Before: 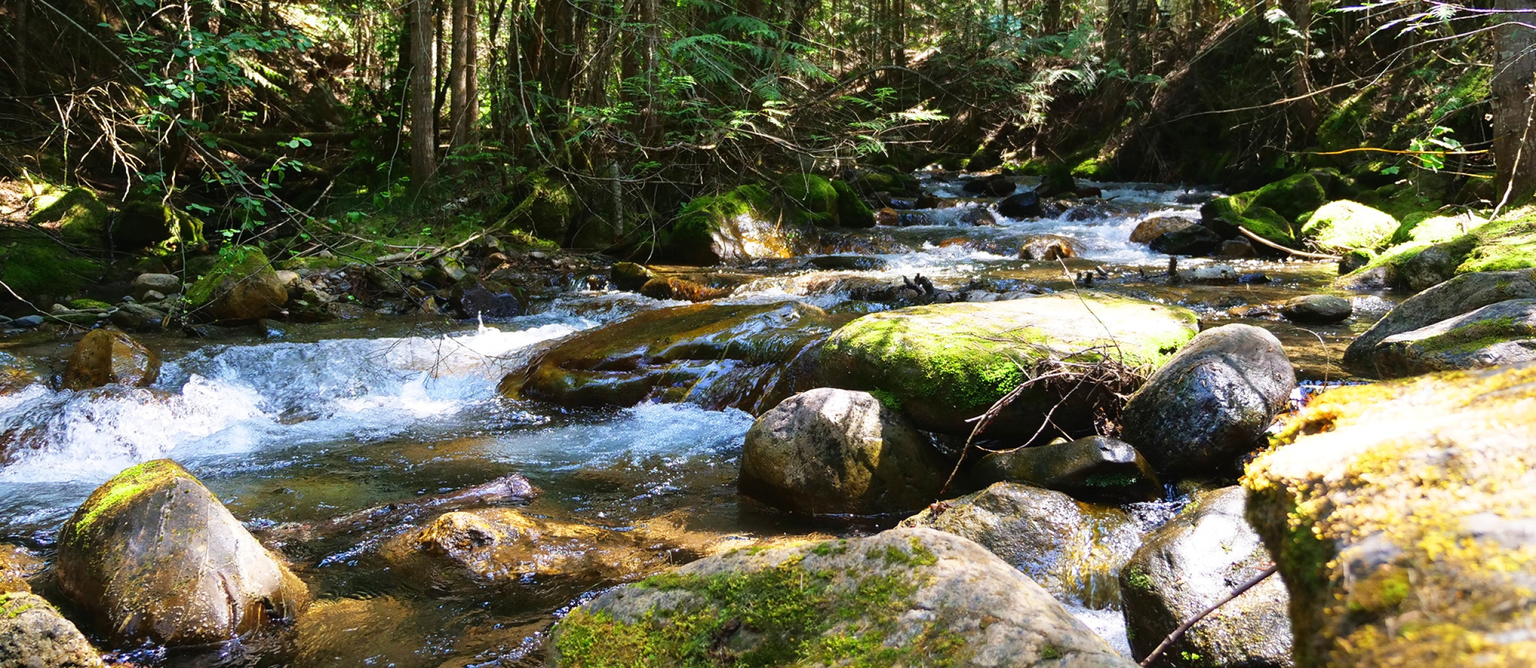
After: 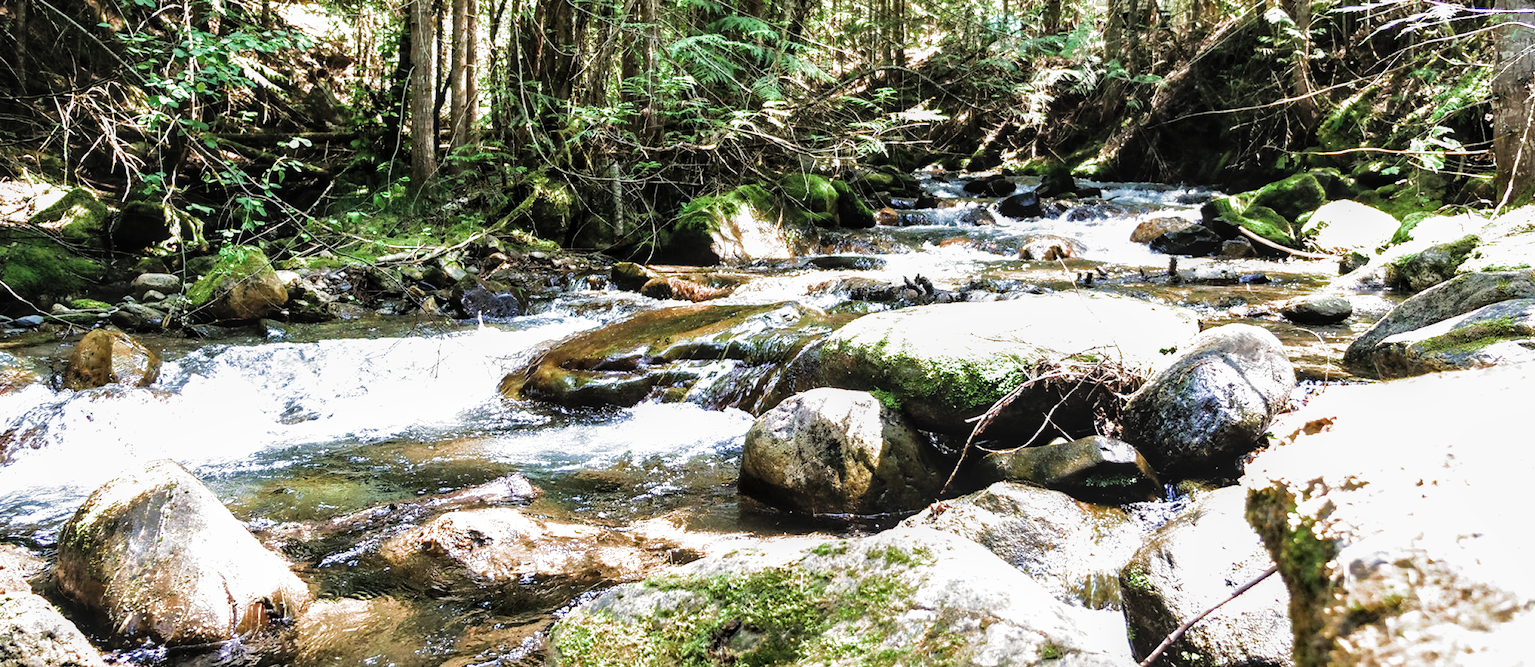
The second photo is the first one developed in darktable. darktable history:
local contrast: on, module defaults
exposure: black level correction 0.001, exposure 1.641 EV, compensate exposure bias true, compensate highlight preservation false
contrast brightness saturation: saturation -0.067
filmic rgb: black relative exposure -5.27 EV, white relative exposure 2.87 EV, dynamic range scaling -37.31%, hardness 3.99, contrast 1.595, highlights saturation mix -0.801%, color science v5 (2021), contrast in shadows safe, contrast in highlights safe
shadows and highlights: on, module defaults
